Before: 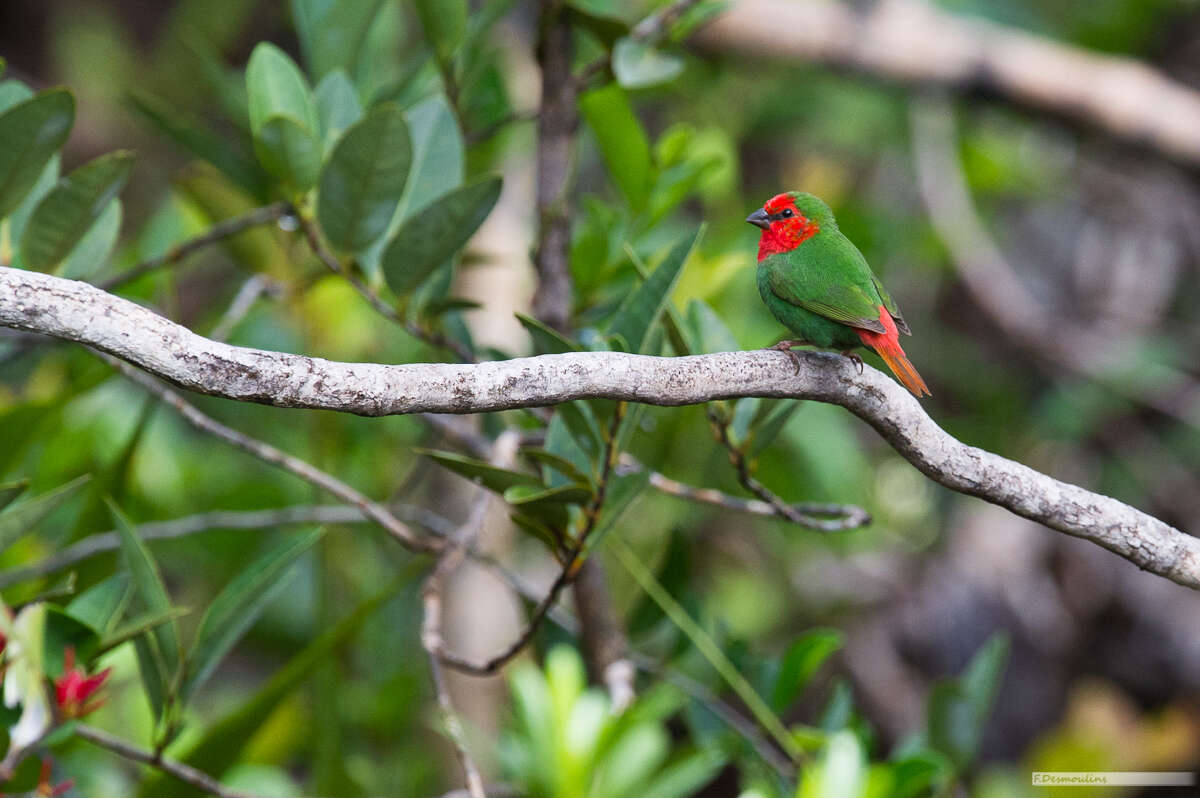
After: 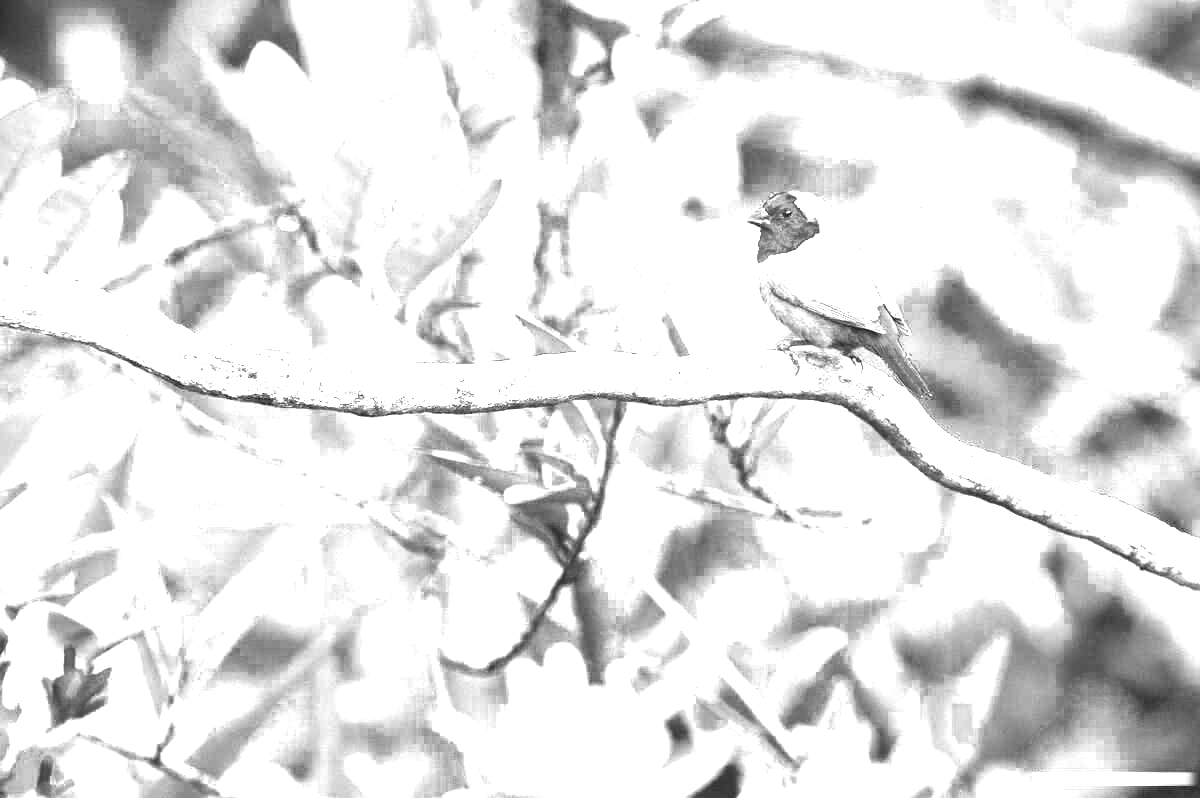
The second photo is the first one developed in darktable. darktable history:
exposure: exposure 3.039 EV, compensate exposure bias true, compensate highlight preservation false
color zones: curves: ch0 [(0.002, 0.429) (0.121, 0.212) (0.198, 0.113) (0.276, 0.344) (0.331, 0.541) (0.41, 0.56) (0.482, 0.289) (0.619, 0.227) (0.721, 0.18) (0.821, 0.435) (0.928, 0.555) (1, 0.587)]; ch1 [(0, 0) (0.143, 0) (0.286, 0) (0.429, 0) (0.571, 0) (0.714, 0) (0.857, 0)]
